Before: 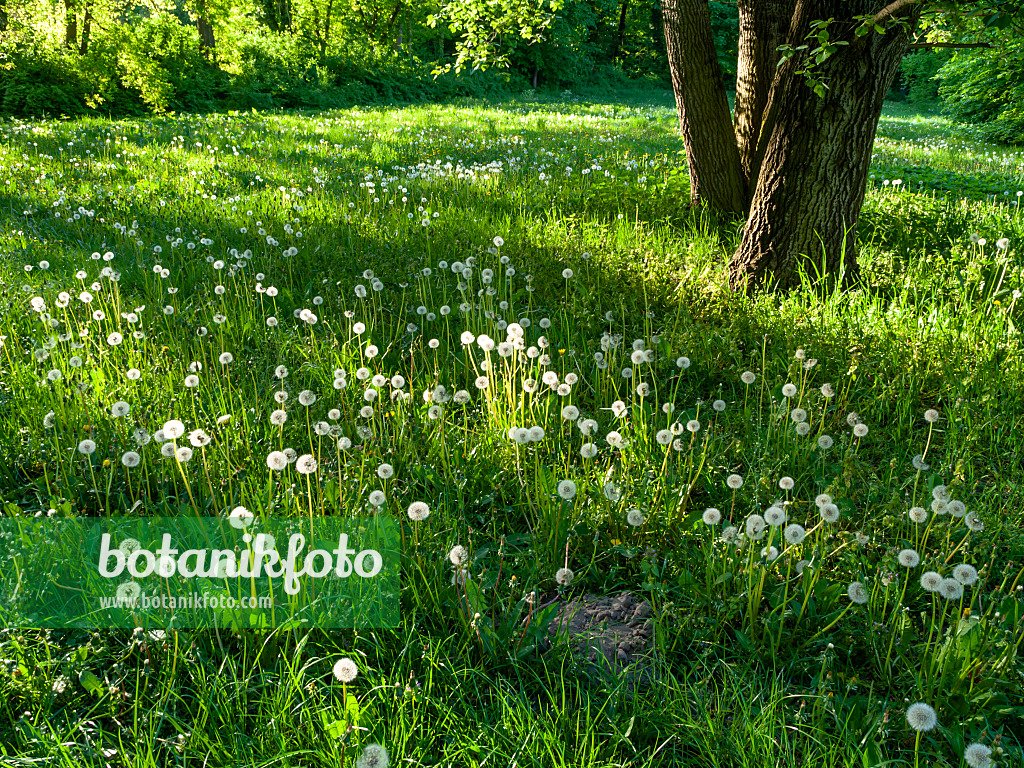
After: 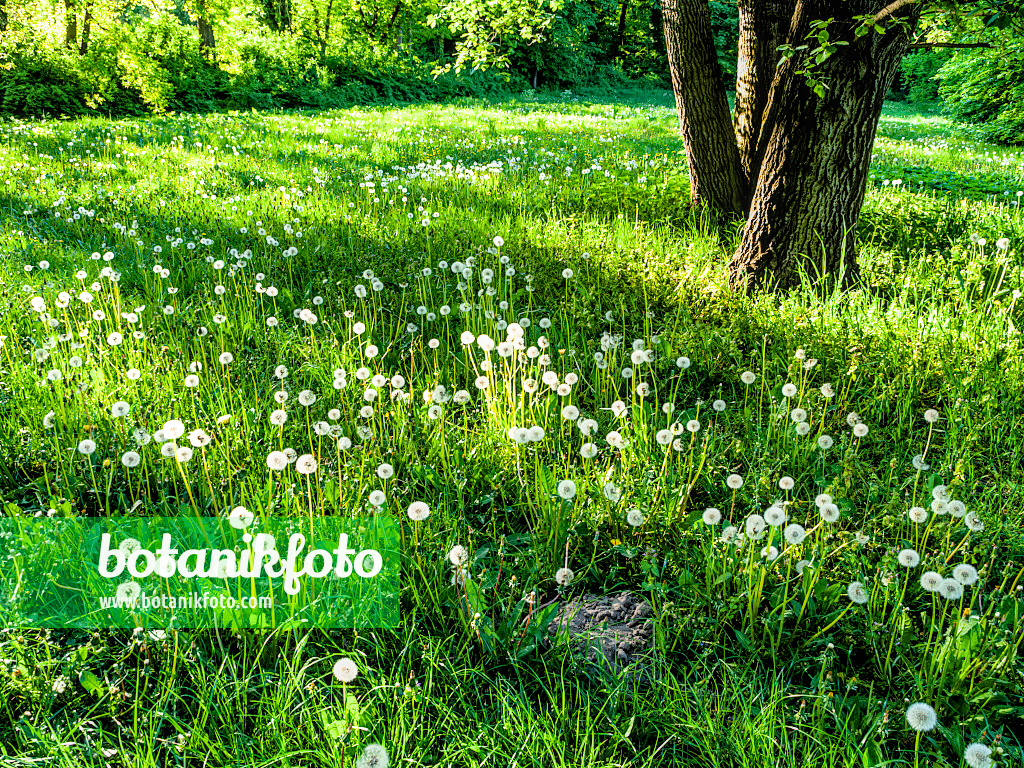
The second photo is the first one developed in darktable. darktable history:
exposure: black level correction 0, exposure 1.1 EV, compensate exposure bias true, compensate highlight preservation false
color balance rgb: perceptual saturation grading › global saturation 10%, global vibrance 10%
filmic rgb: black relative exposure -5 EV, hardness 2.88, contrast 1.3, highlights saturation mix -30%
local contrast: on, module defaults
